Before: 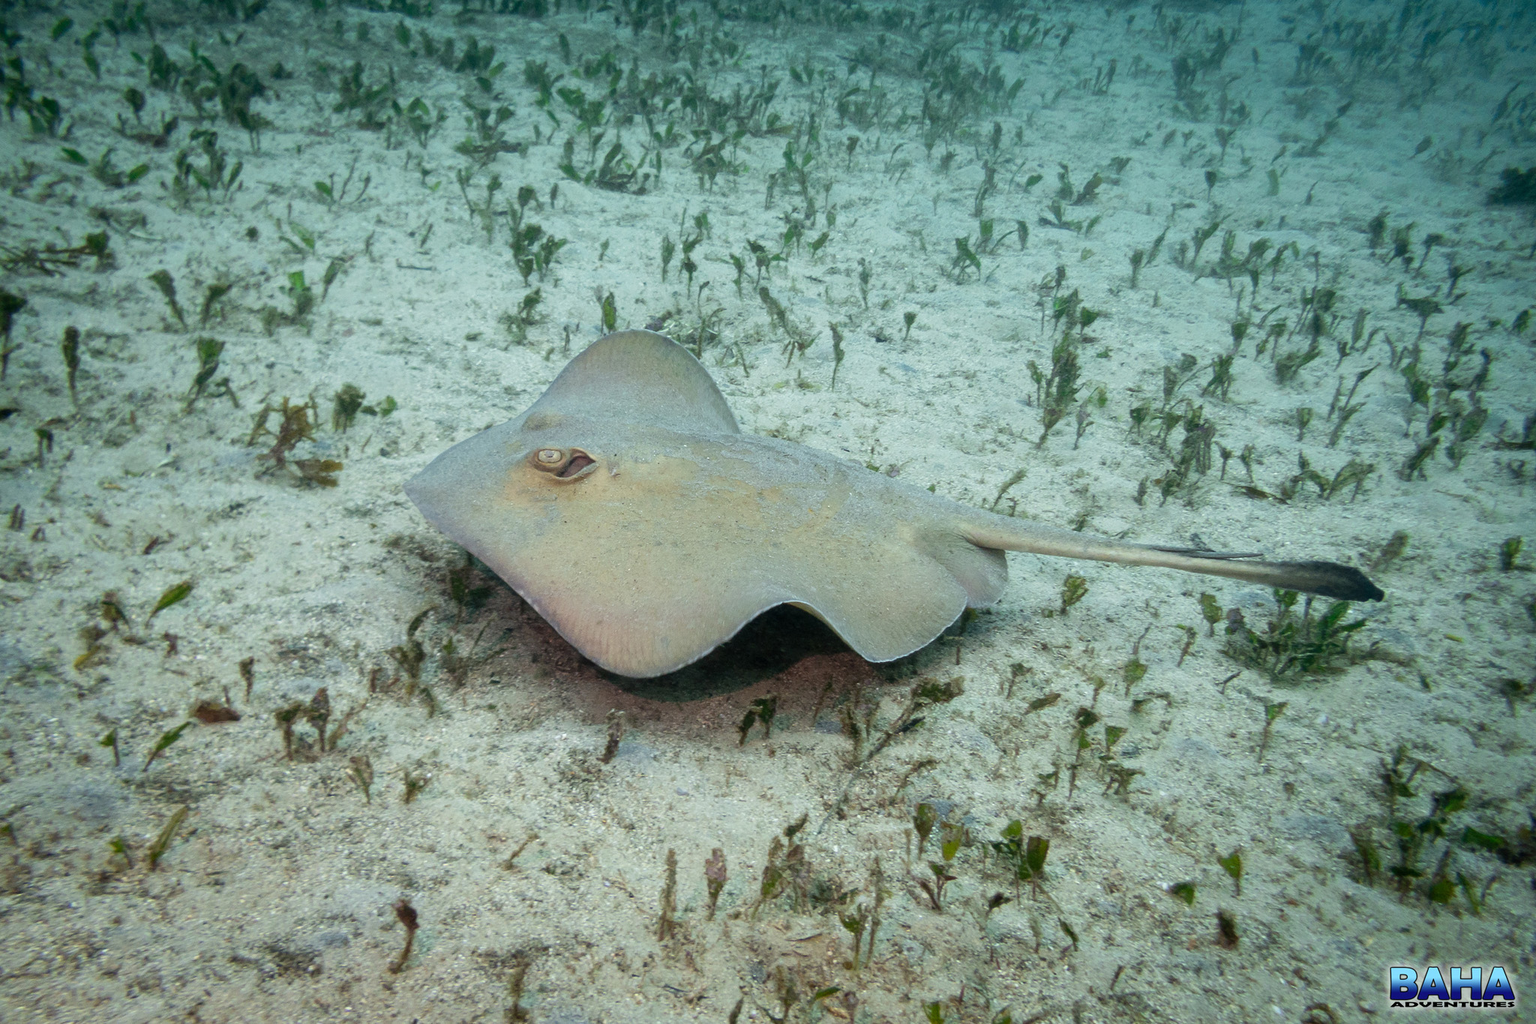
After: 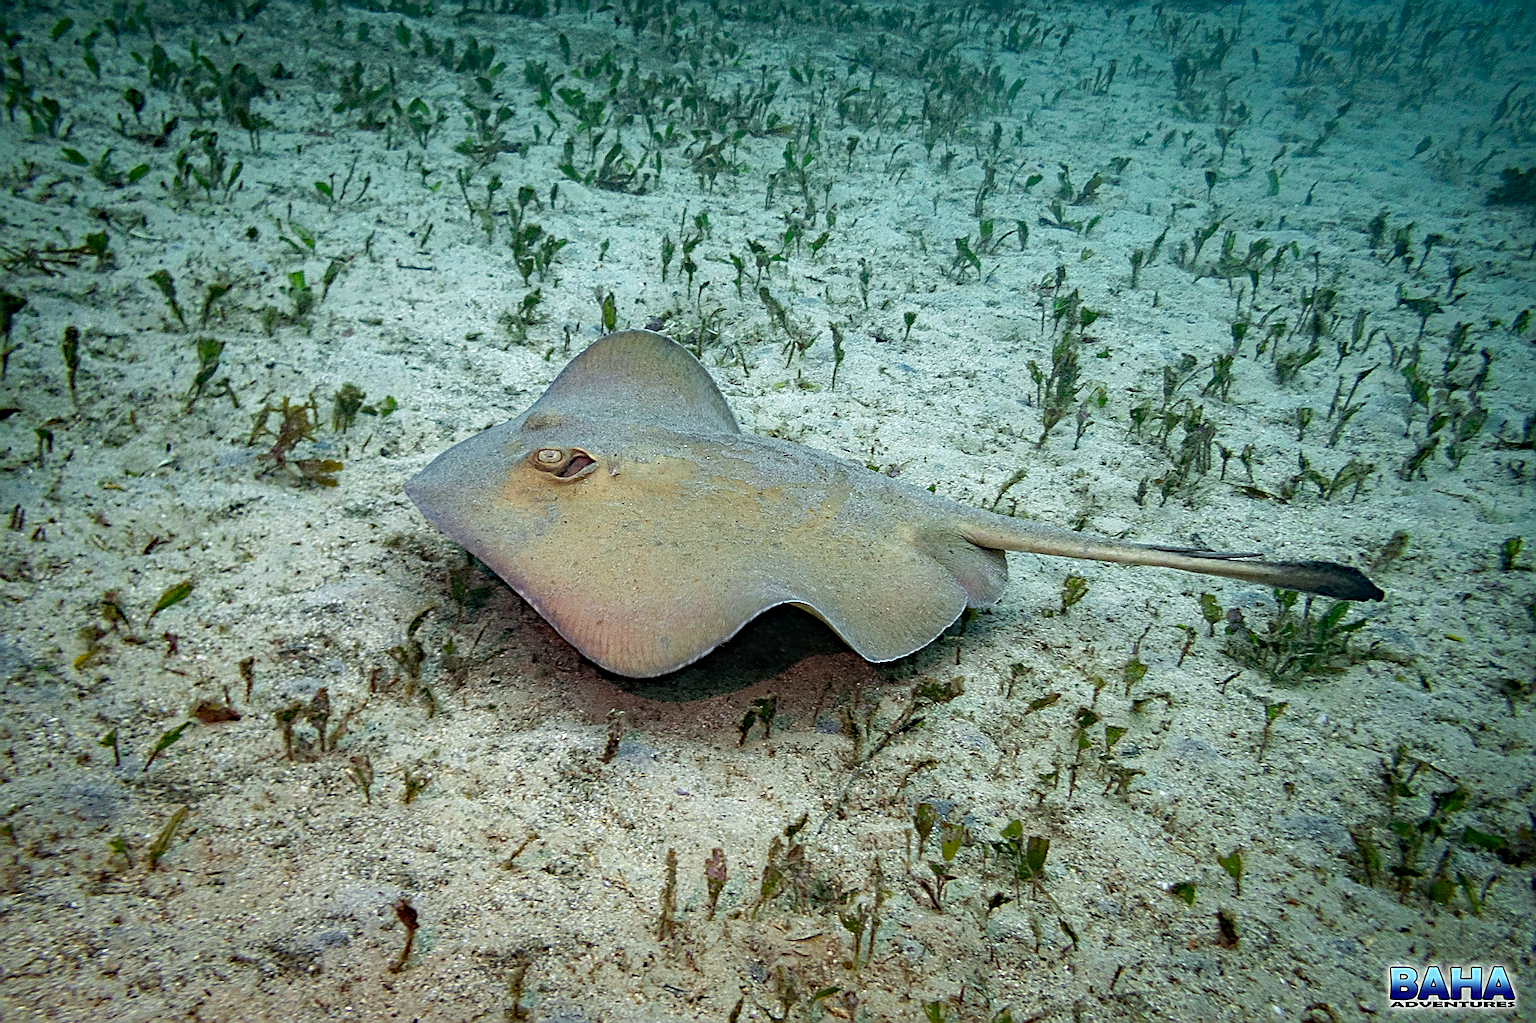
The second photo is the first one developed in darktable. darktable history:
haze removal: strength 0.49, distance 0.431, compatibility mode true, adaptive false
sharpen: amount 0.886
